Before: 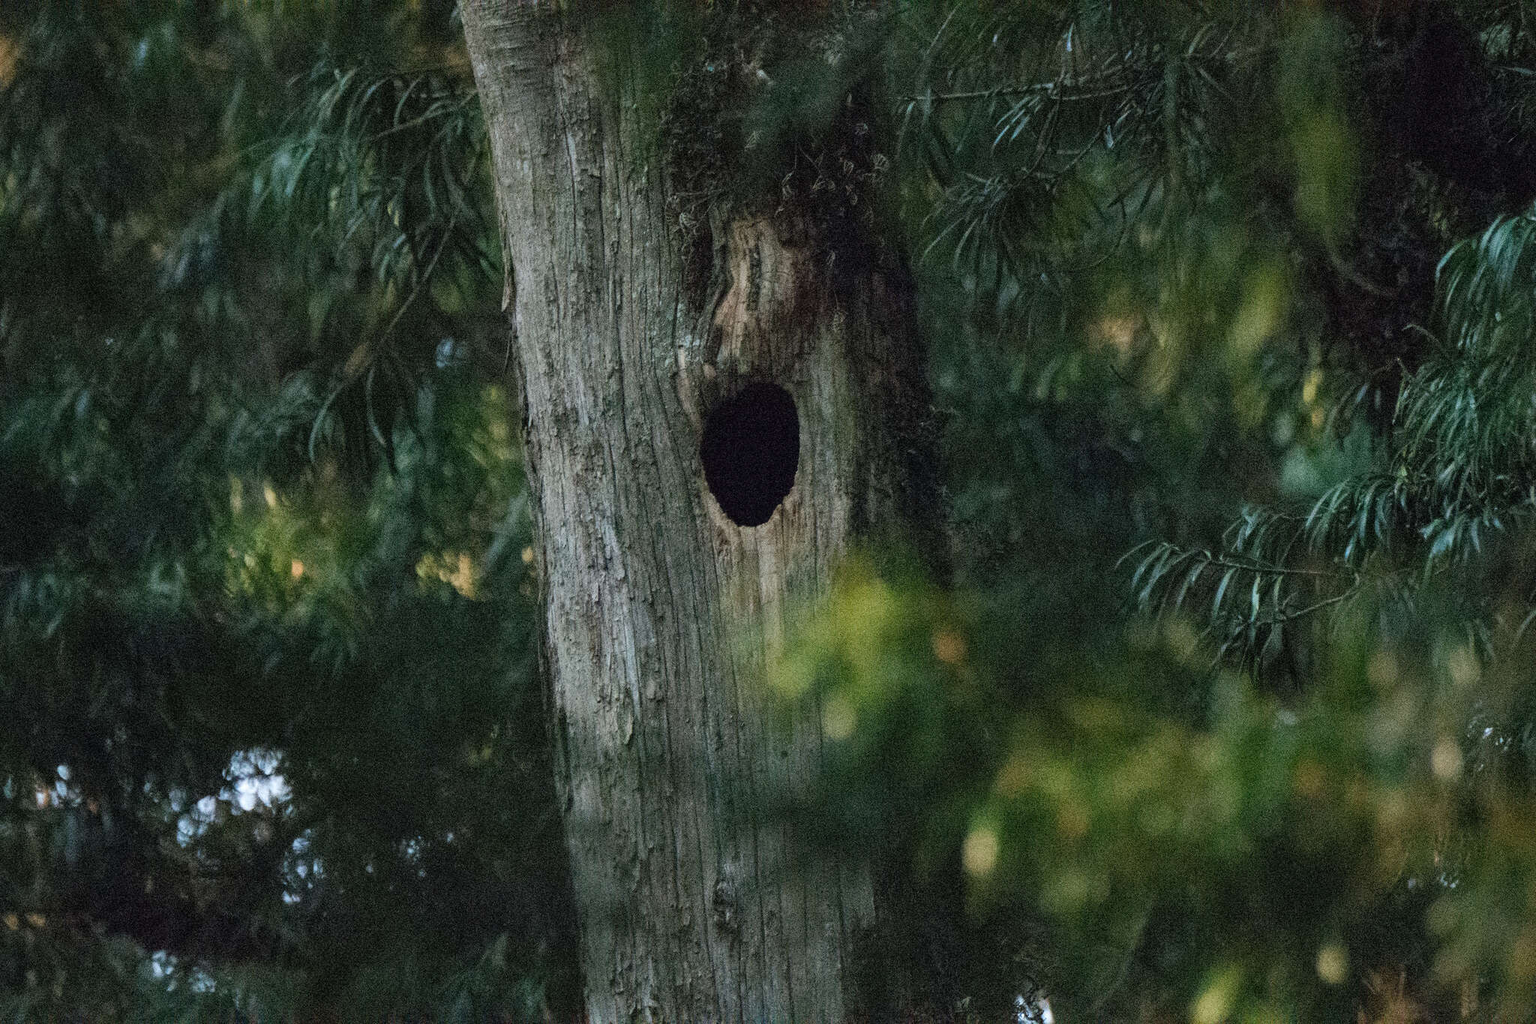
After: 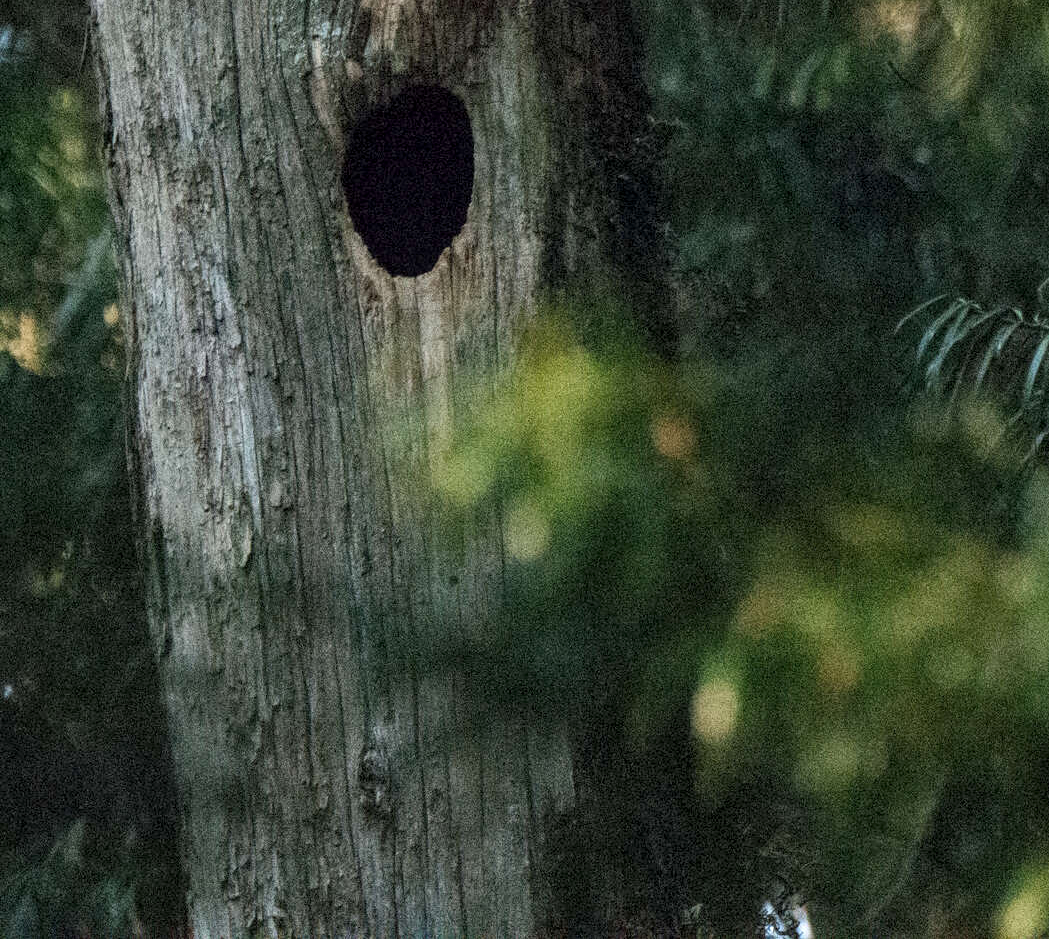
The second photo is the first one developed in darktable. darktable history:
local contrast: on, module defaults
levels: levels [0, 0.492, 0.984]
crop and rotate: left 28.929%, top 31.193%, right 19.85%
